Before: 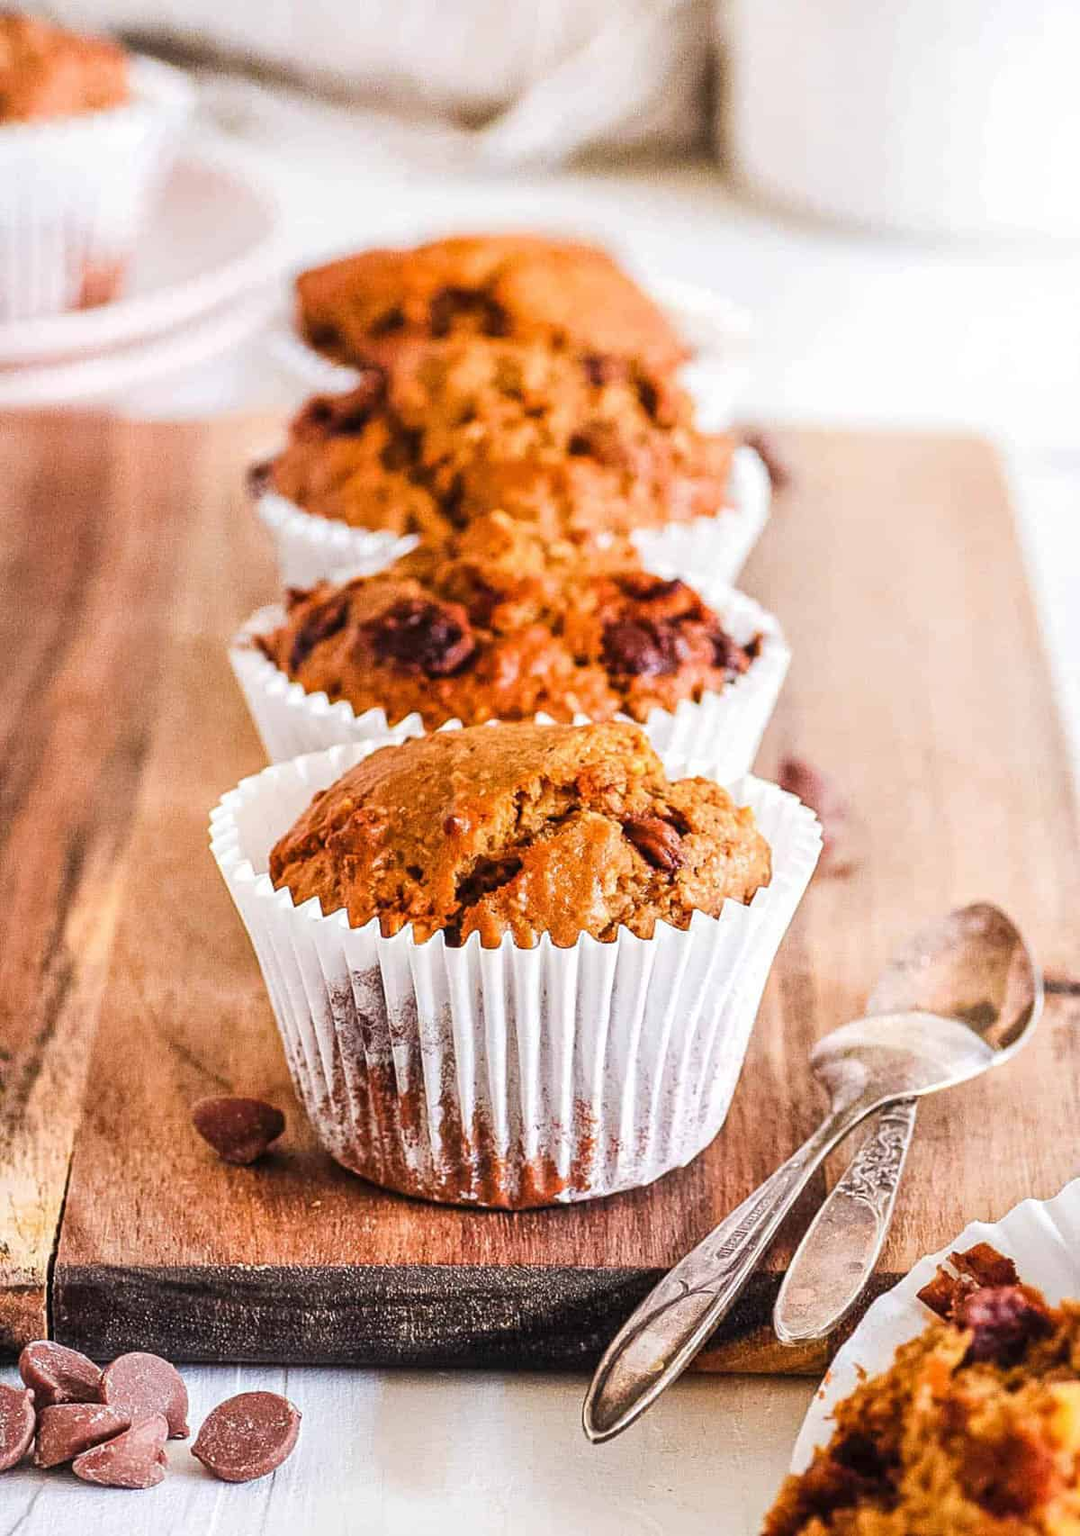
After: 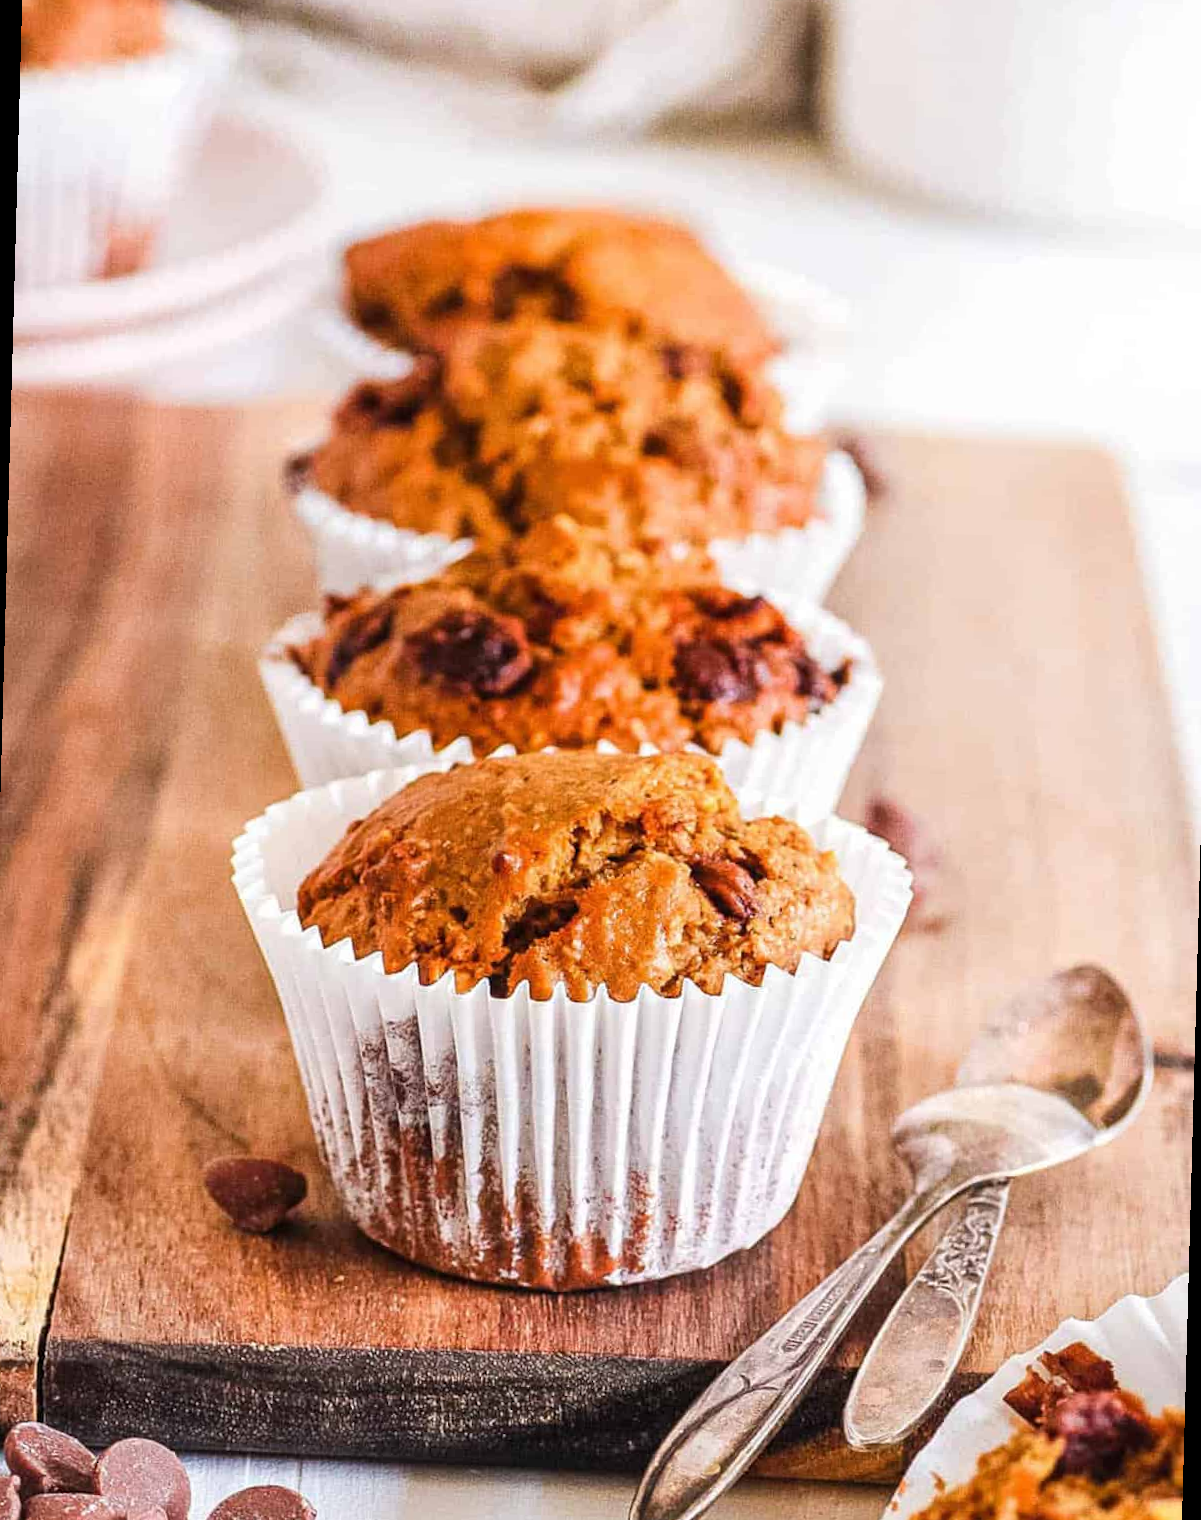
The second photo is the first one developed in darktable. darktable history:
rotate and perspective: rotation 1.57°, crop left 0.018, crop right 0.982, crop top 0.039, crop bottom 0.961
crop and rotate: top 0%, bottom 5.097%
